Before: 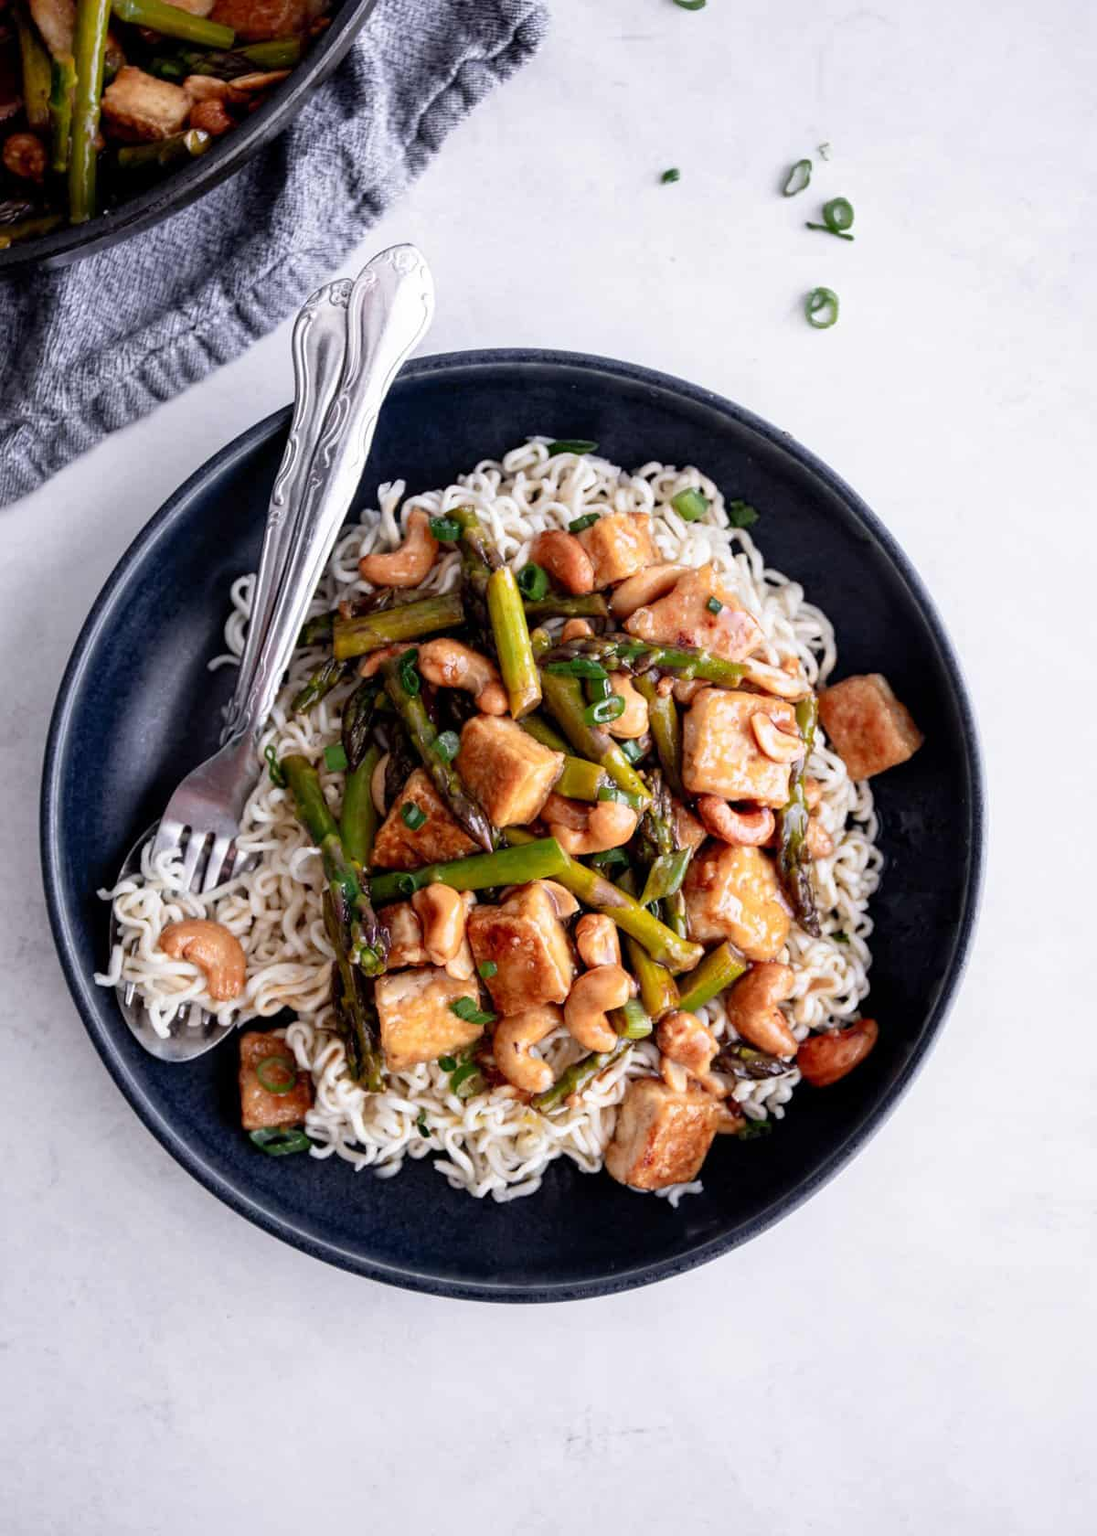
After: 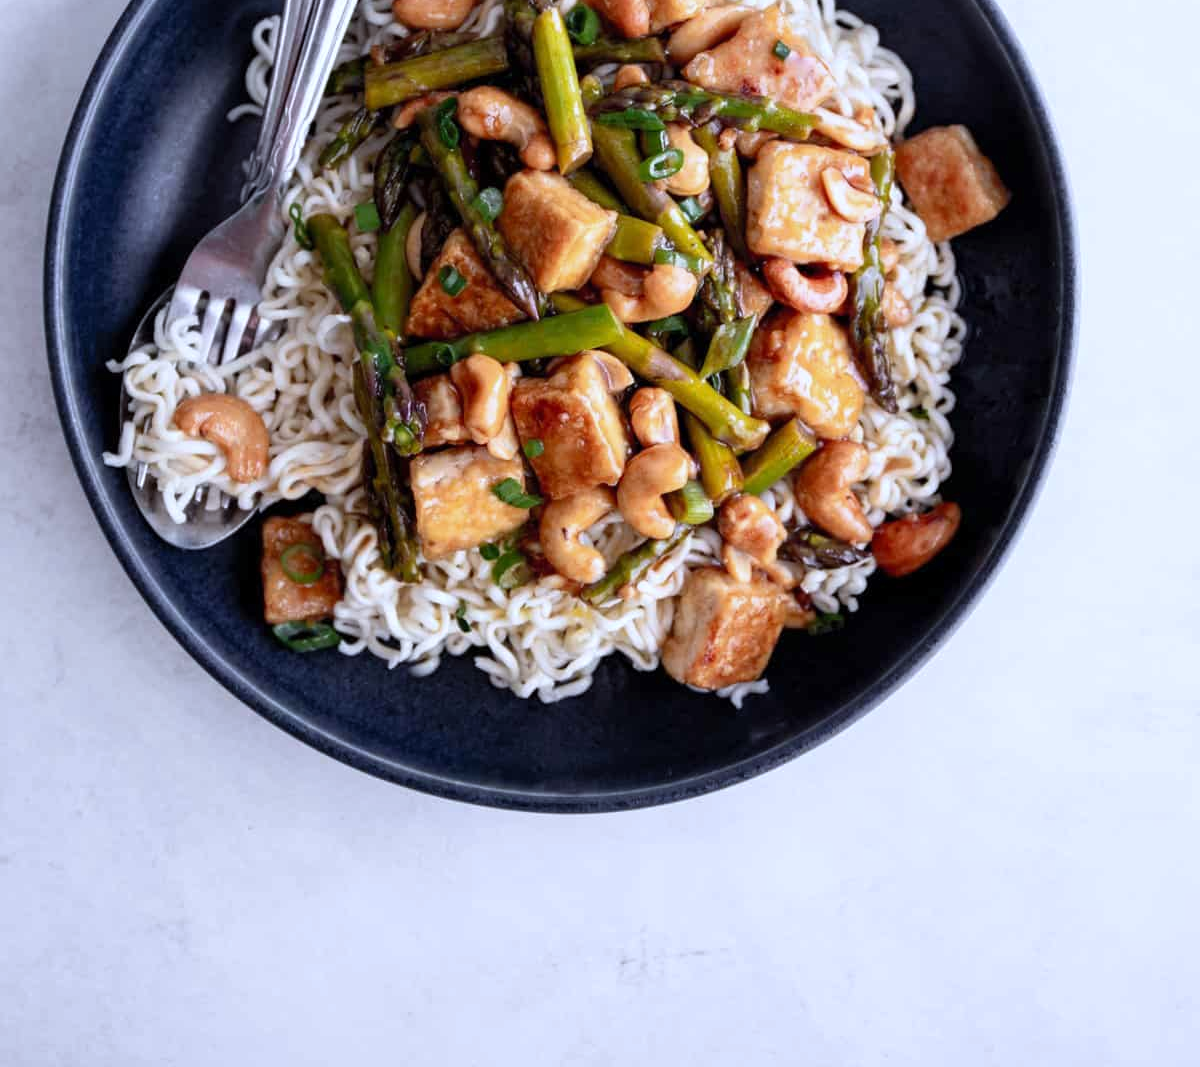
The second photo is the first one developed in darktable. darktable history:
fill light: on, module defaults
tone equalizer: on, module defaults
crop and rotate: top 36.435%
white balance: red 0.954, blue 1.079
